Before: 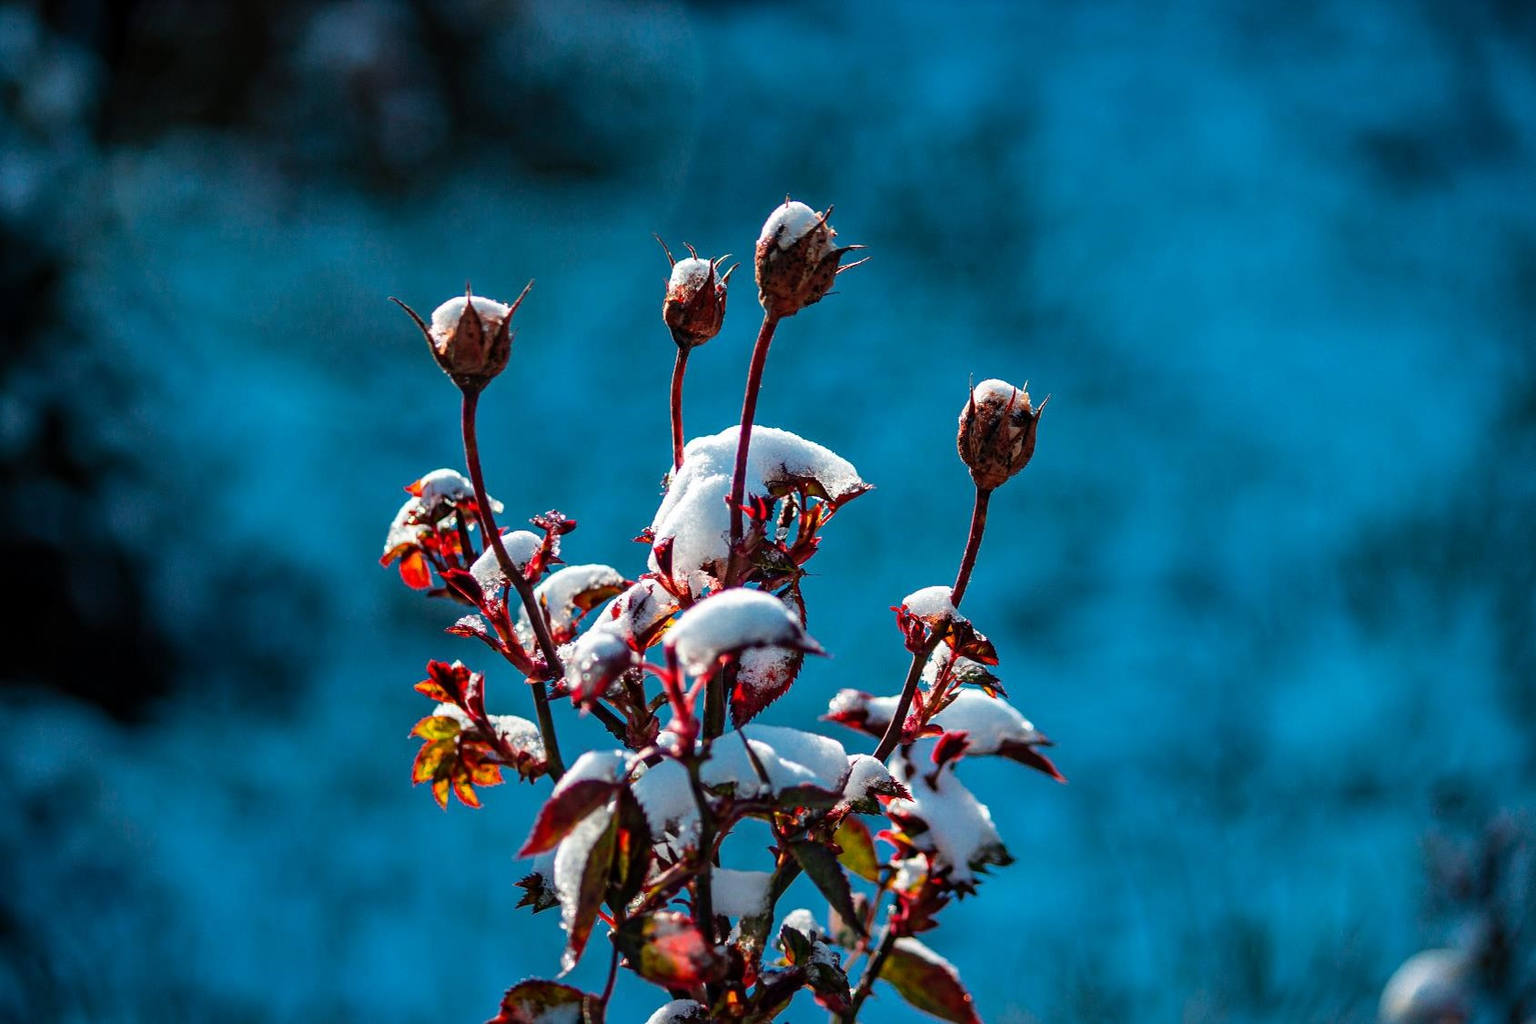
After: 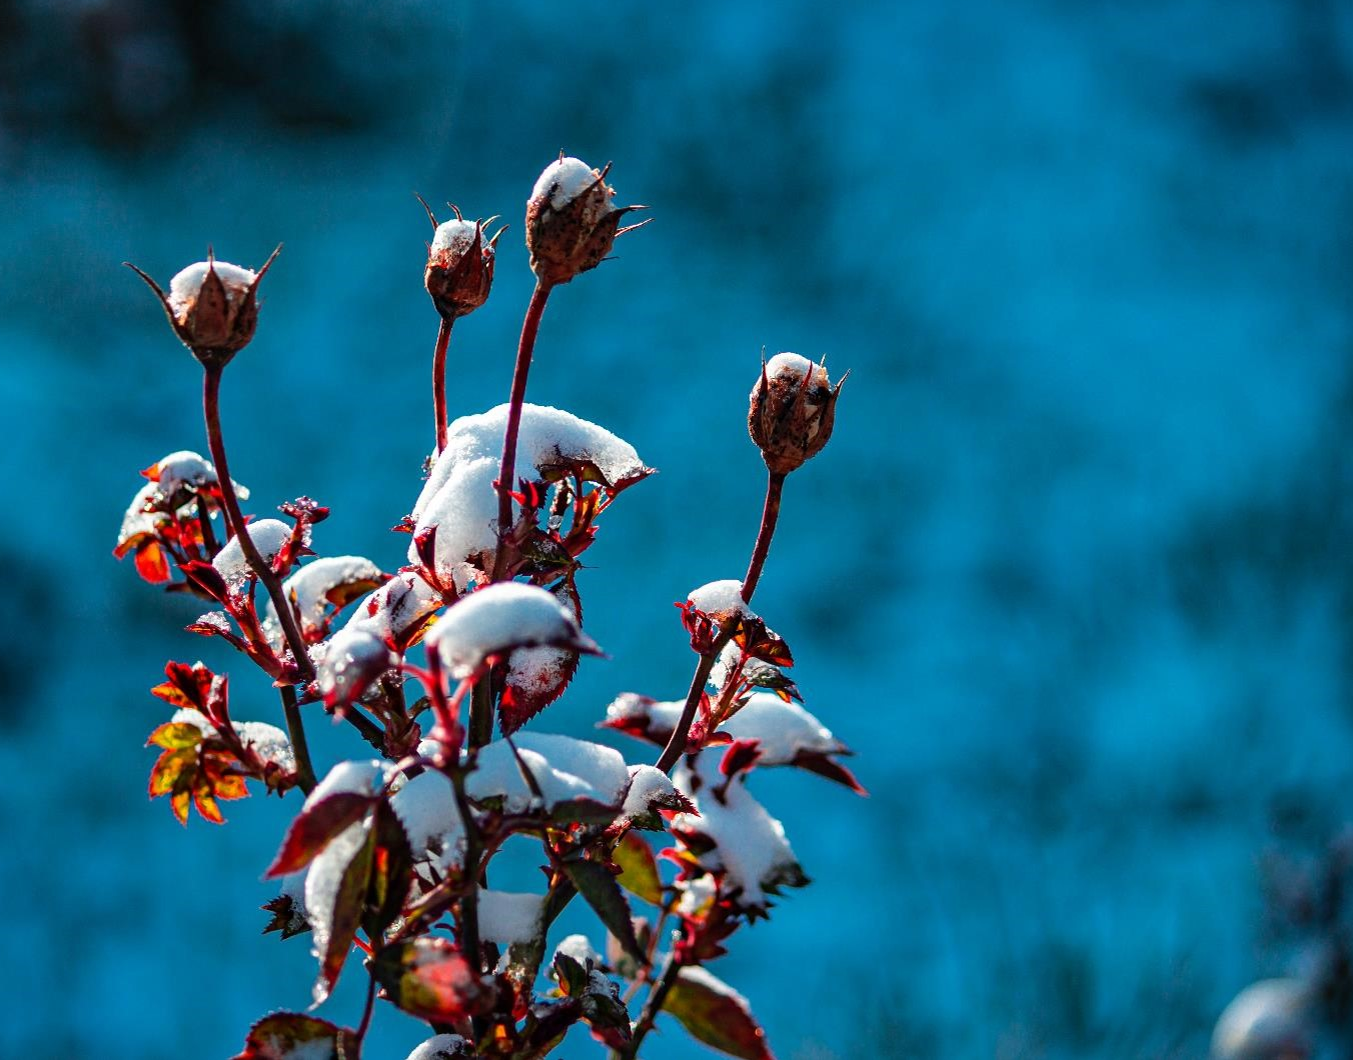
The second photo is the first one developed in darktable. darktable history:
crop and rotate: left 18.056%, top 5.77%, right 1.744%
